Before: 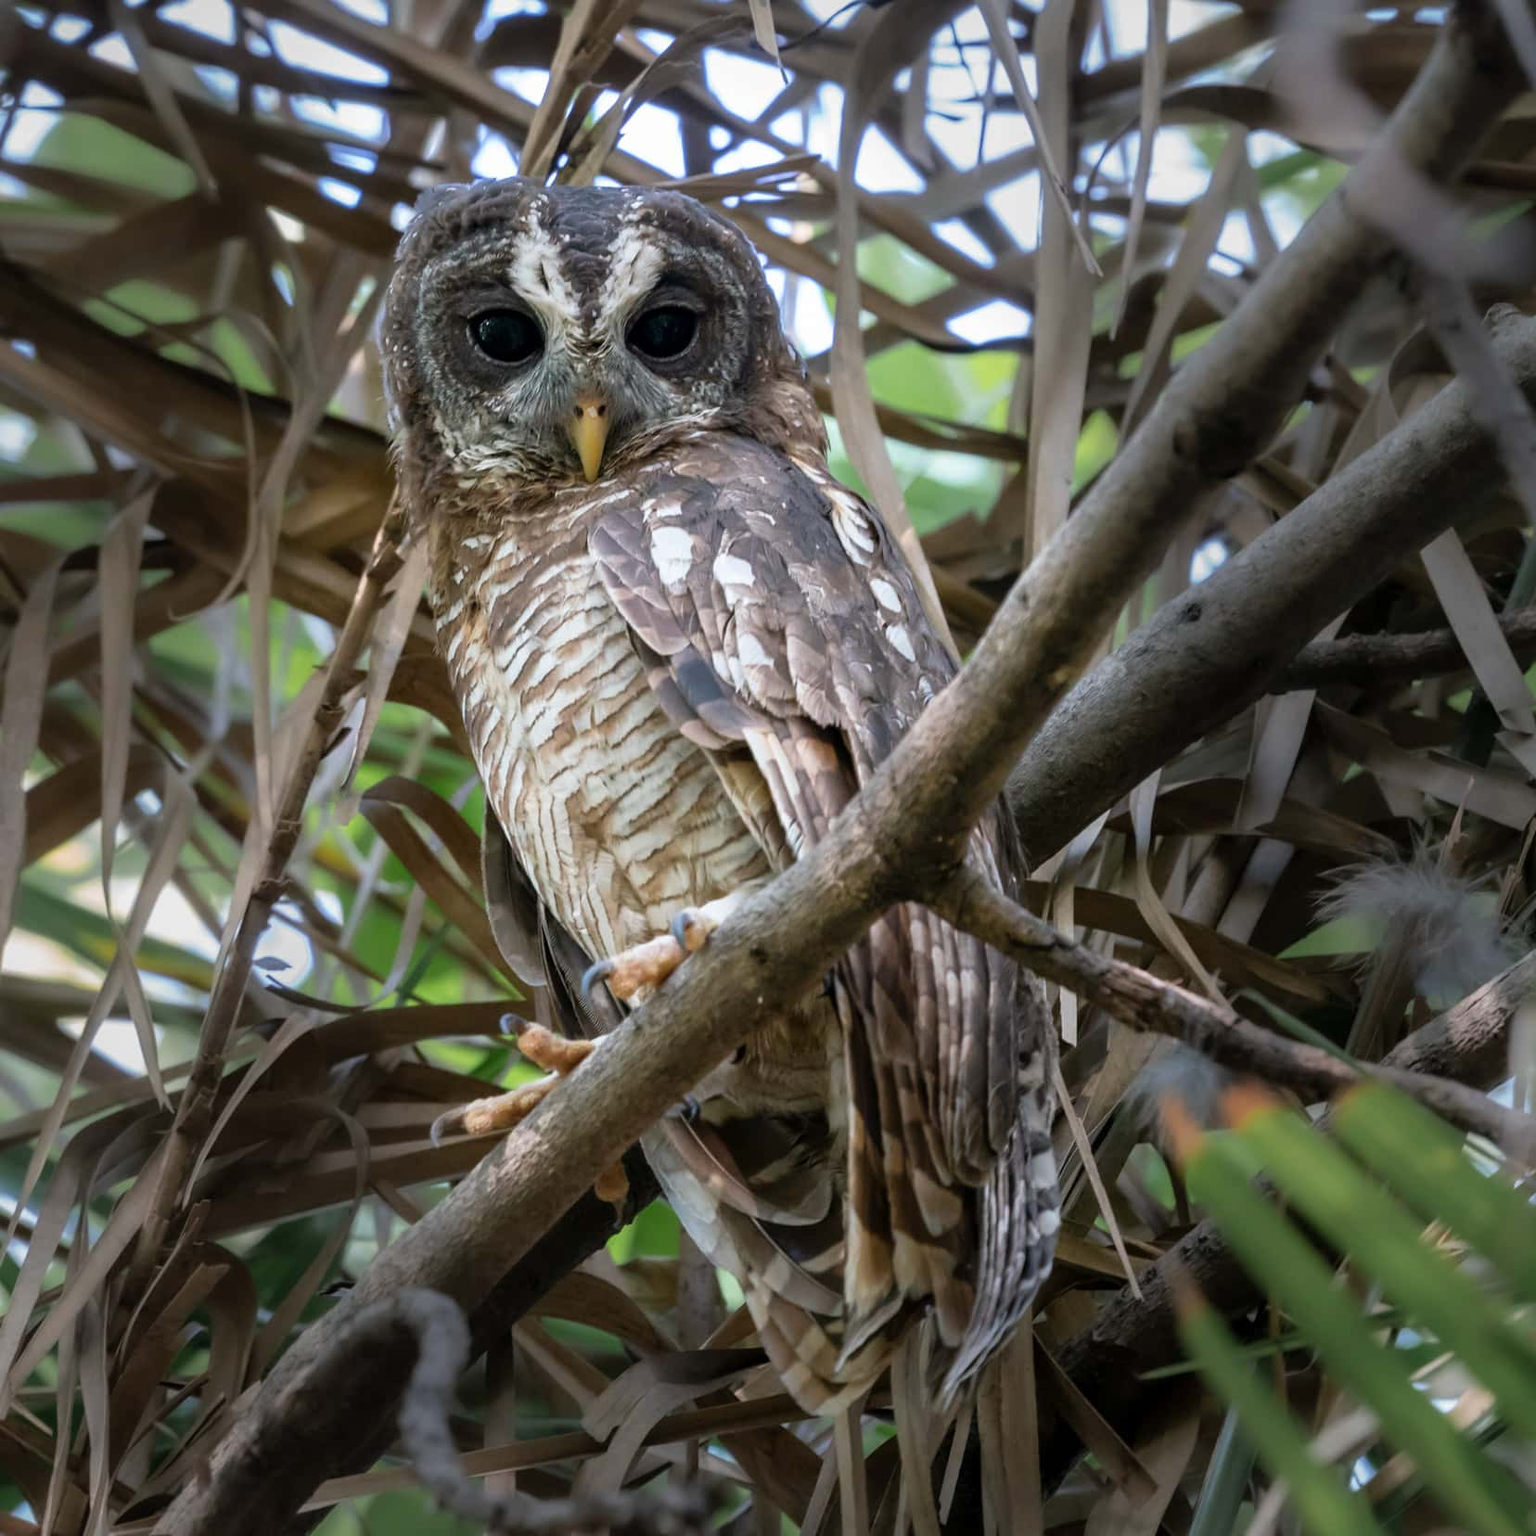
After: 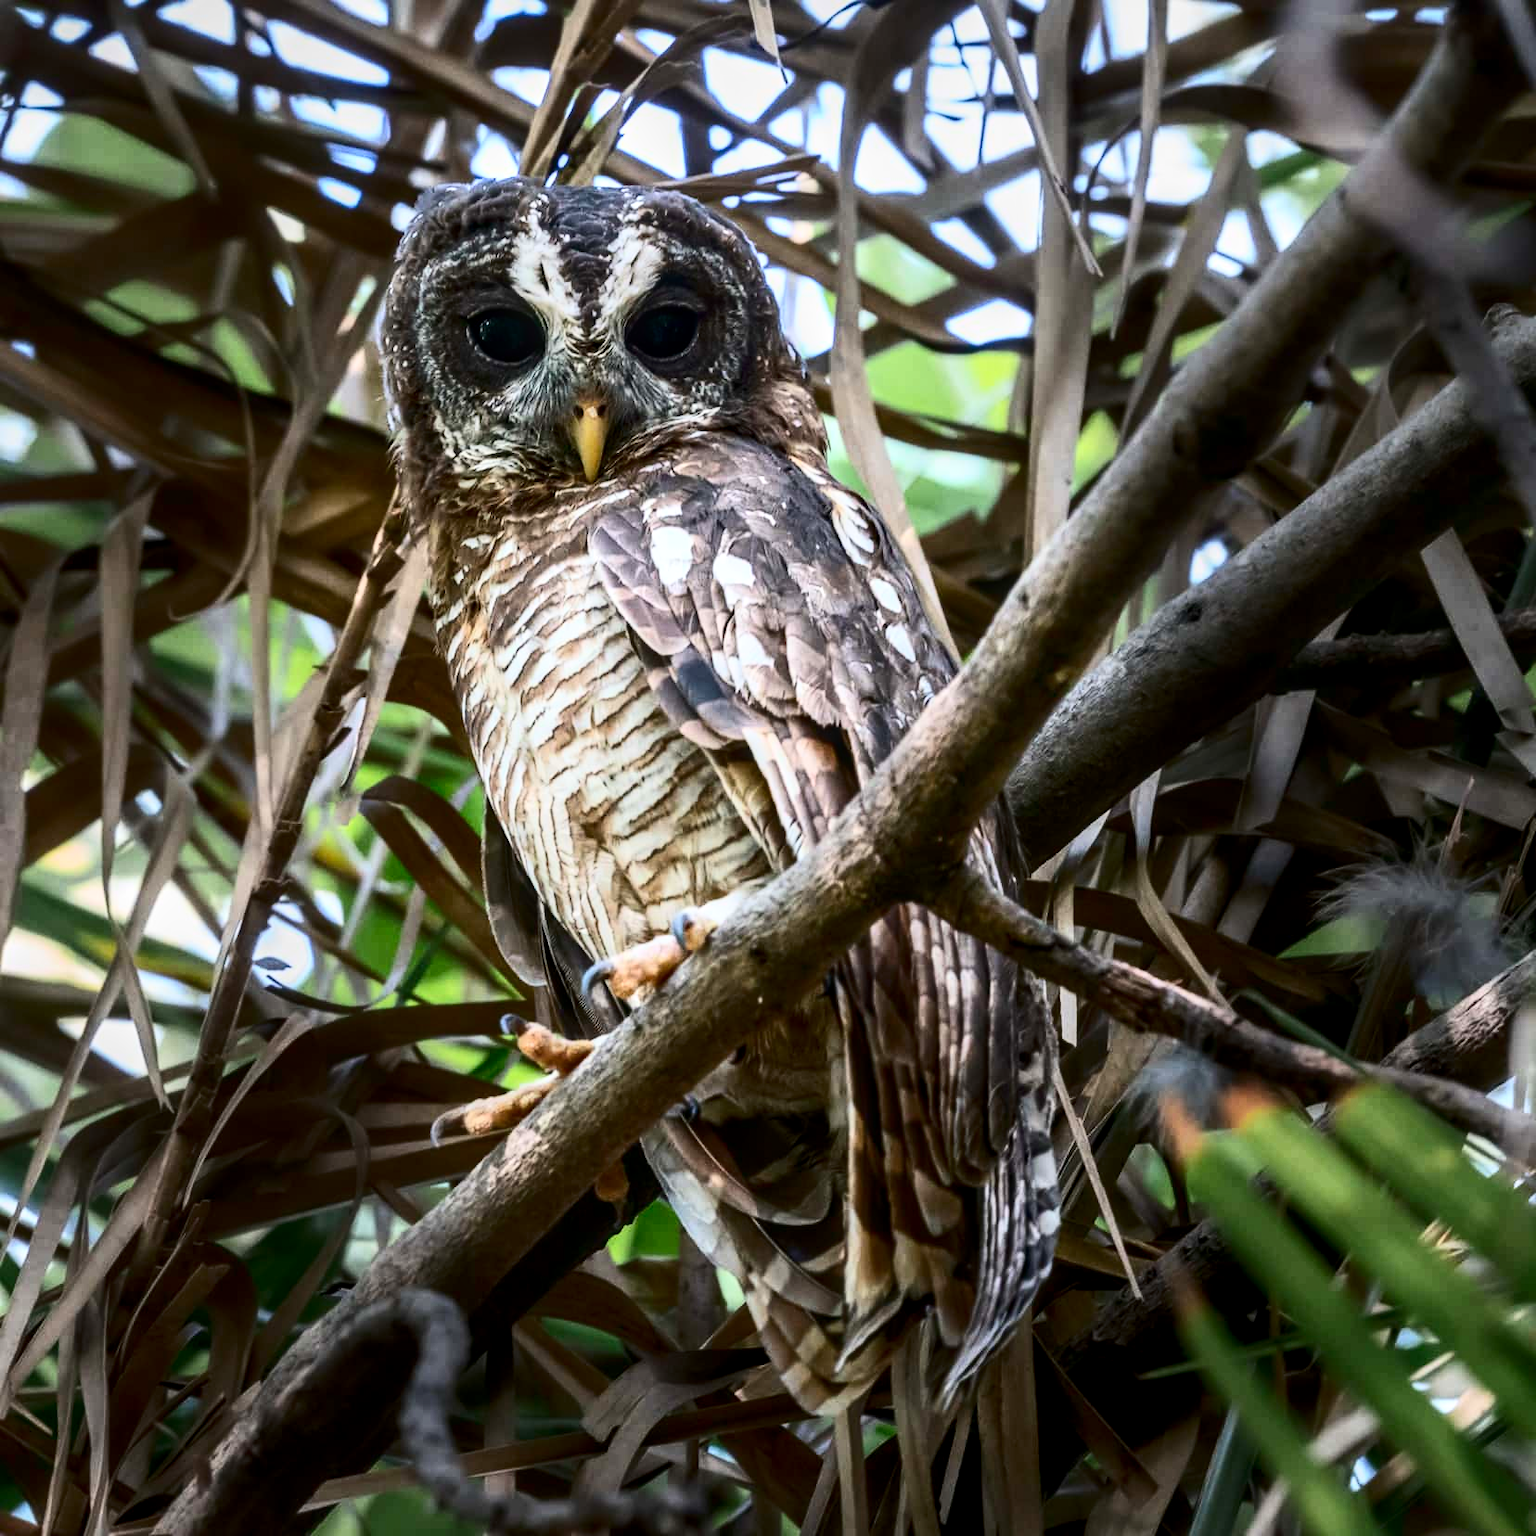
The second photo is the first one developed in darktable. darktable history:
contrast brightness saturation: contrast 0.409, brightness 0.043, saturation 0.252
local contrast: on, module defaults
